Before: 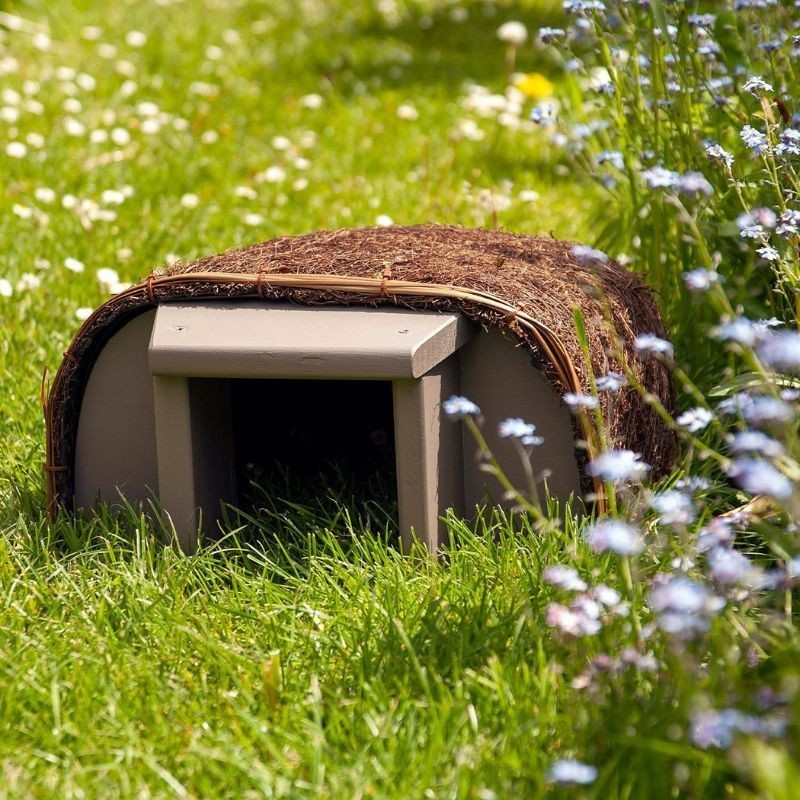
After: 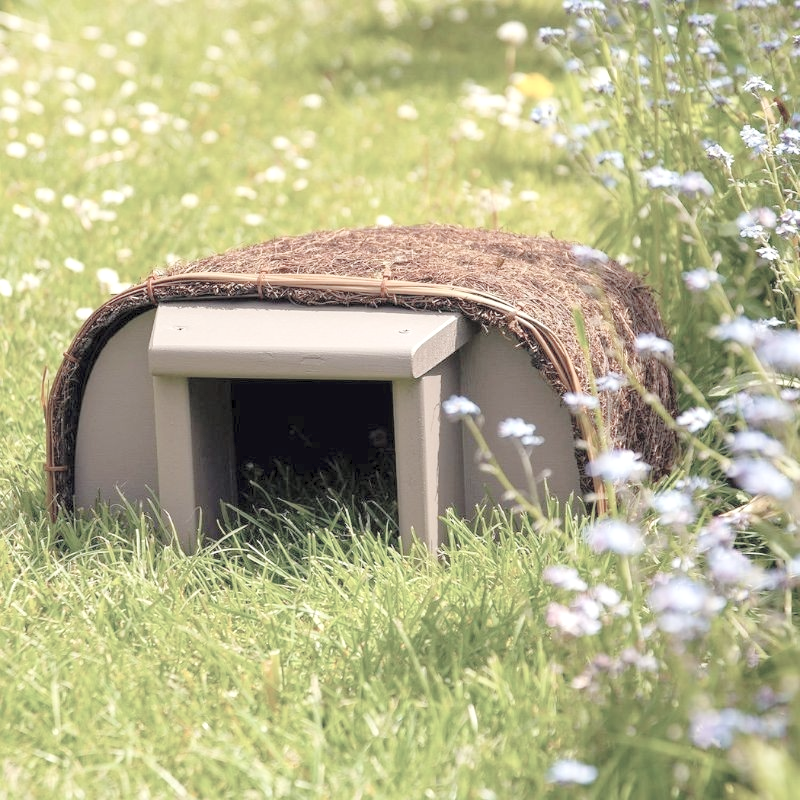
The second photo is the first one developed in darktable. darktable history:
levels: levels [0, 0.397, 0.955]
contrast brightness saturation: brightness 0.18, saturation -0.5
